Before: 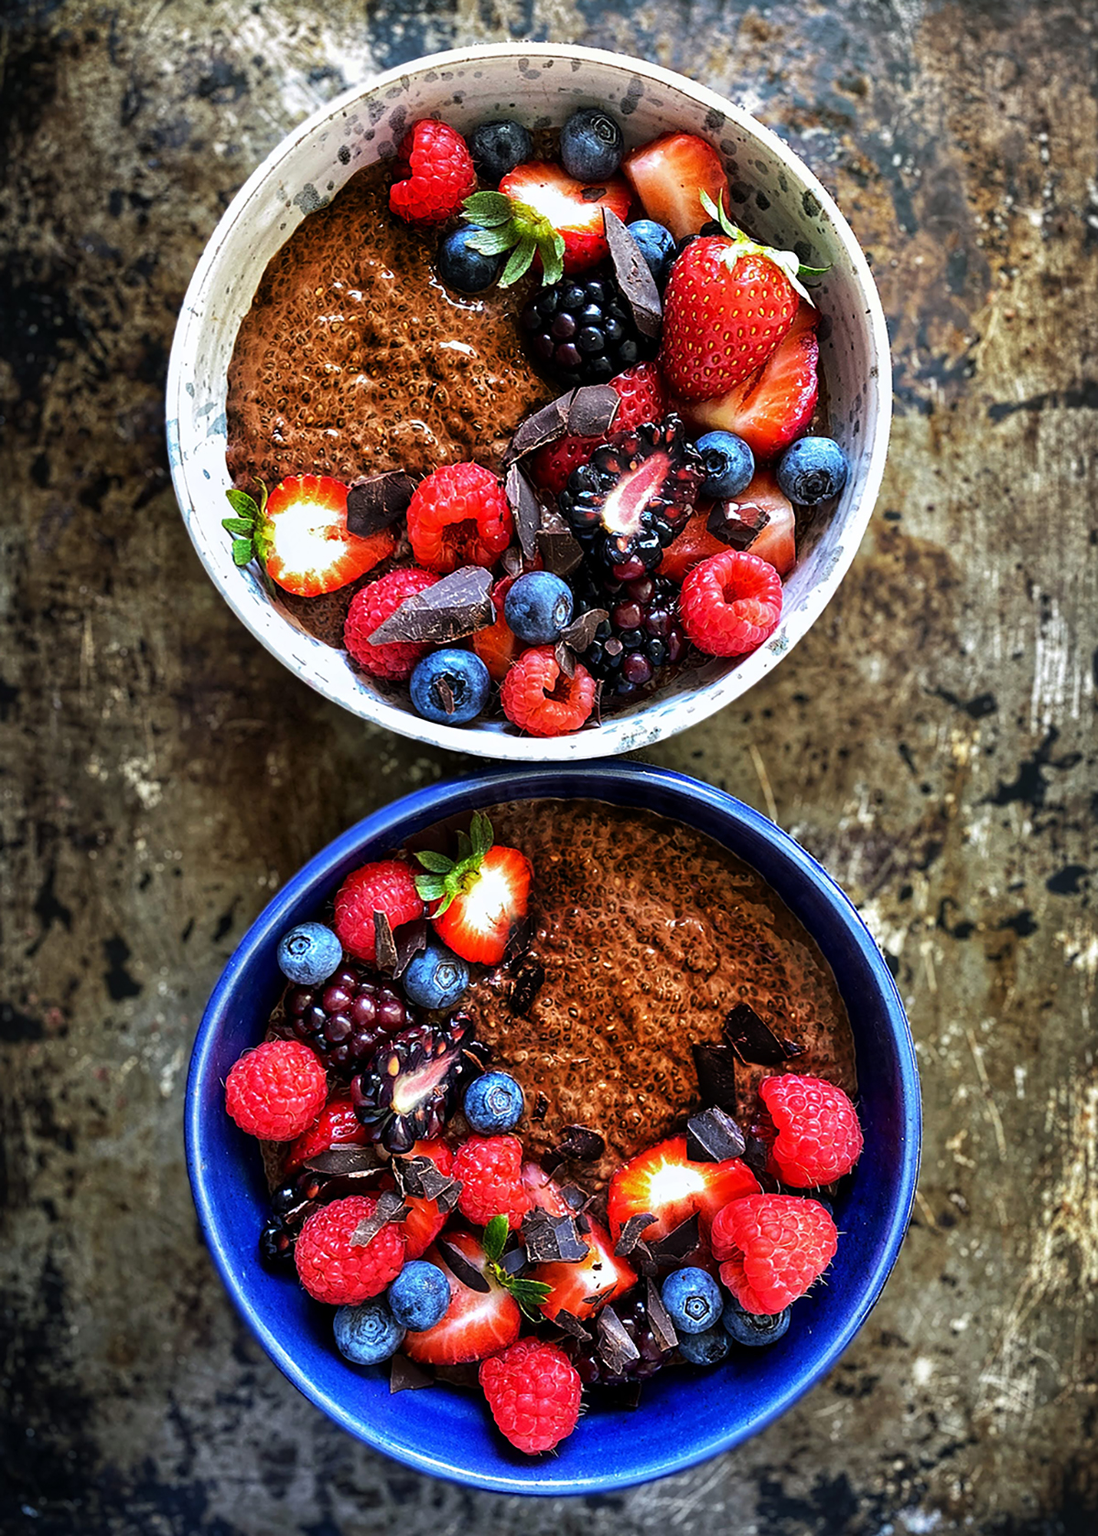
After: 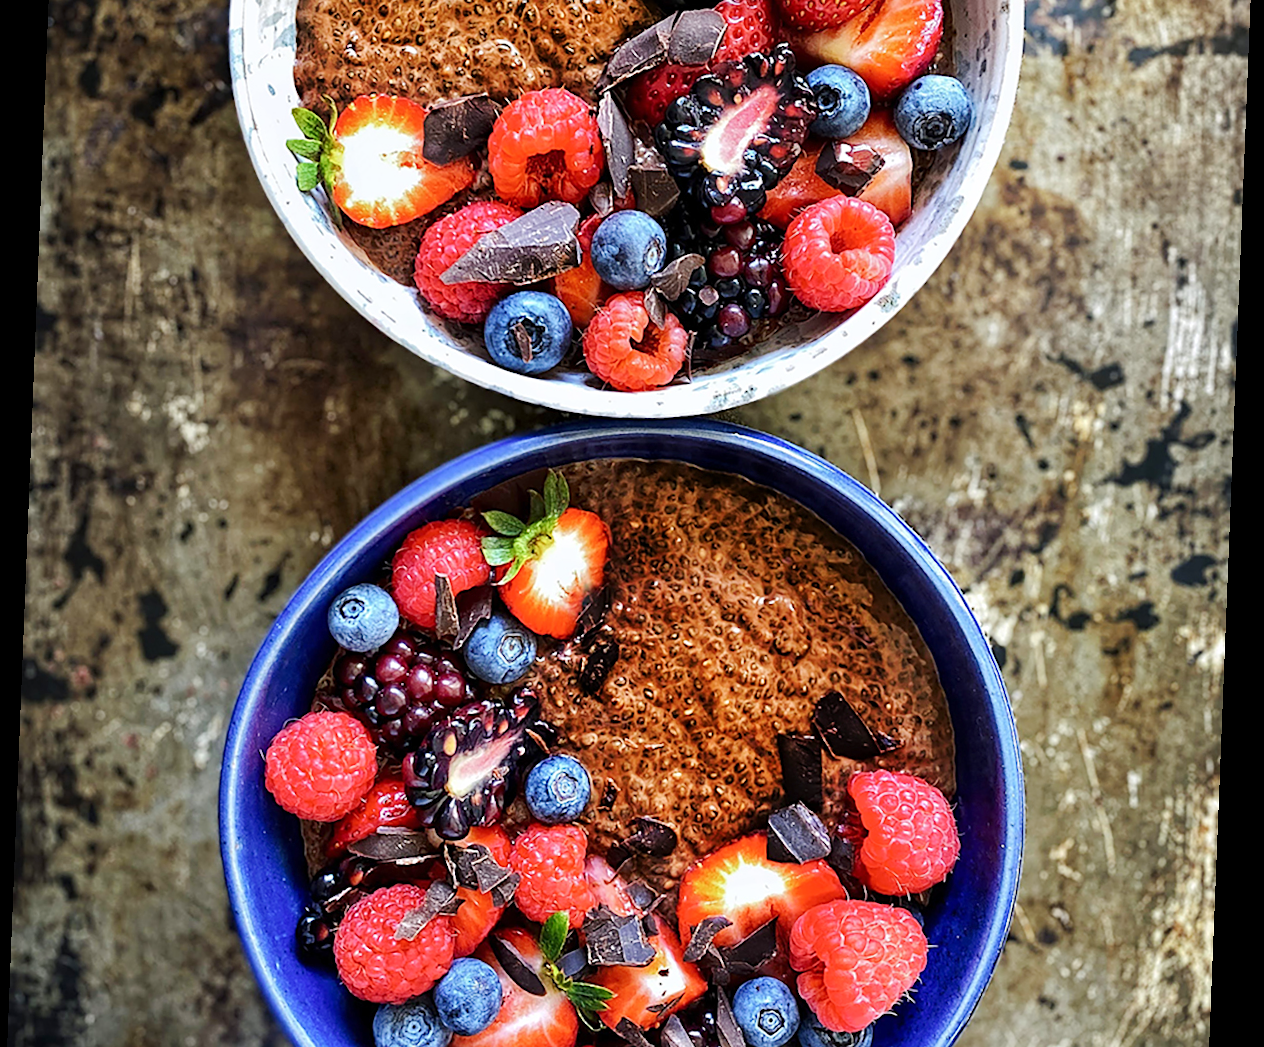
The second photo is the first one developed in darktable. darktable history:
sharpen: amount 0.2
crop and rotate: top 25.357%, bottom 13.942%
rotate and perspective: rotation 2.27°, automatic cropping off
base curve: curves: ch0 [(0, 0) (0.158, 0.273) (0.879, 0.895) (1, 1)], preserve colors none
